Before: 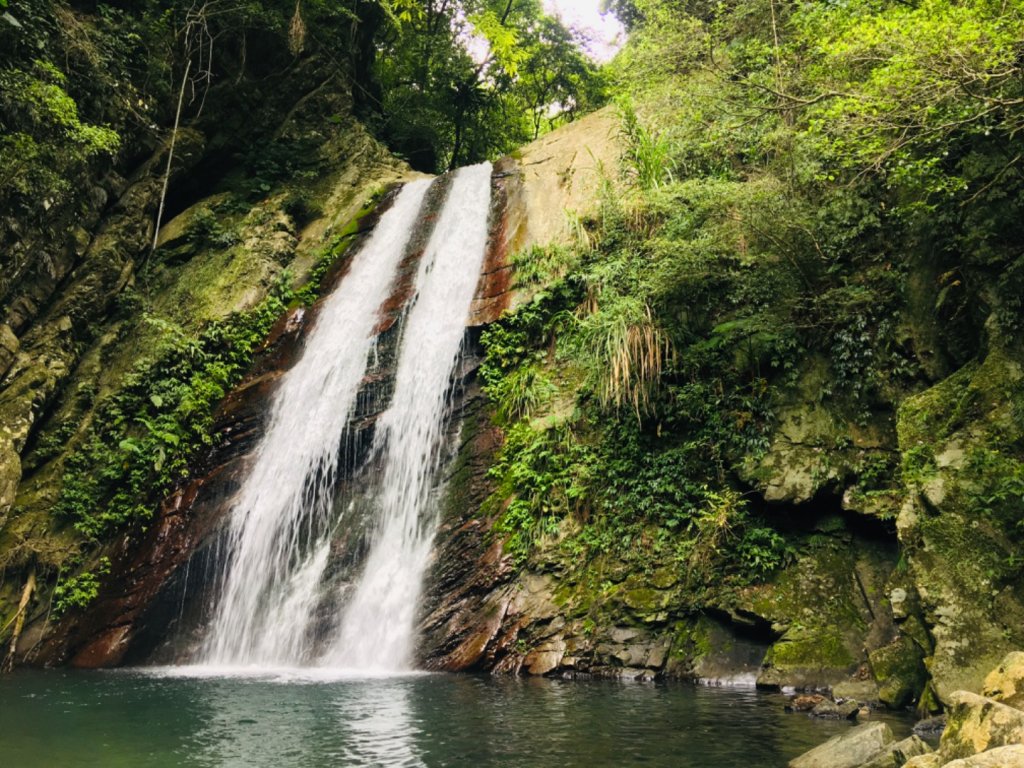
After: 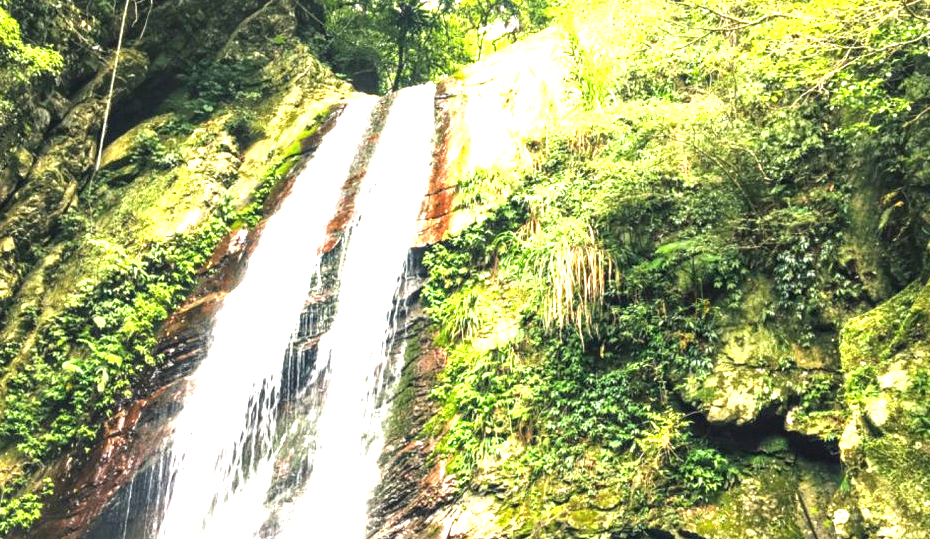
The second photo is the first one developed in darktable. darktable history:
crop: left 5.596%, top 10.314%, right 3.534%, bottom 19.395%
local contrast: on, module defaults
exposure: exposure 2.207 EV, compensate highlight preservation false
